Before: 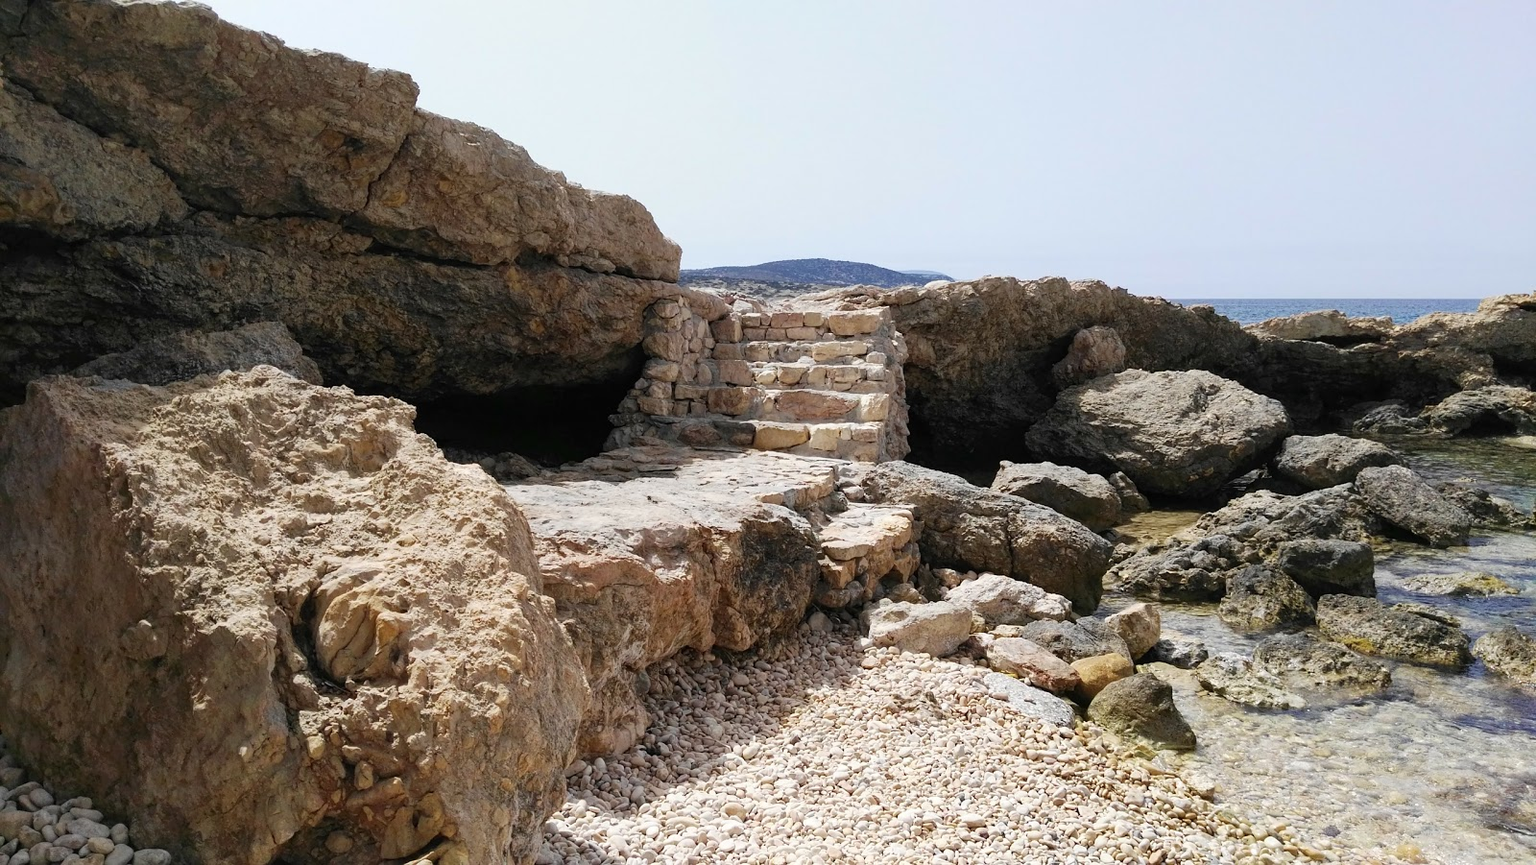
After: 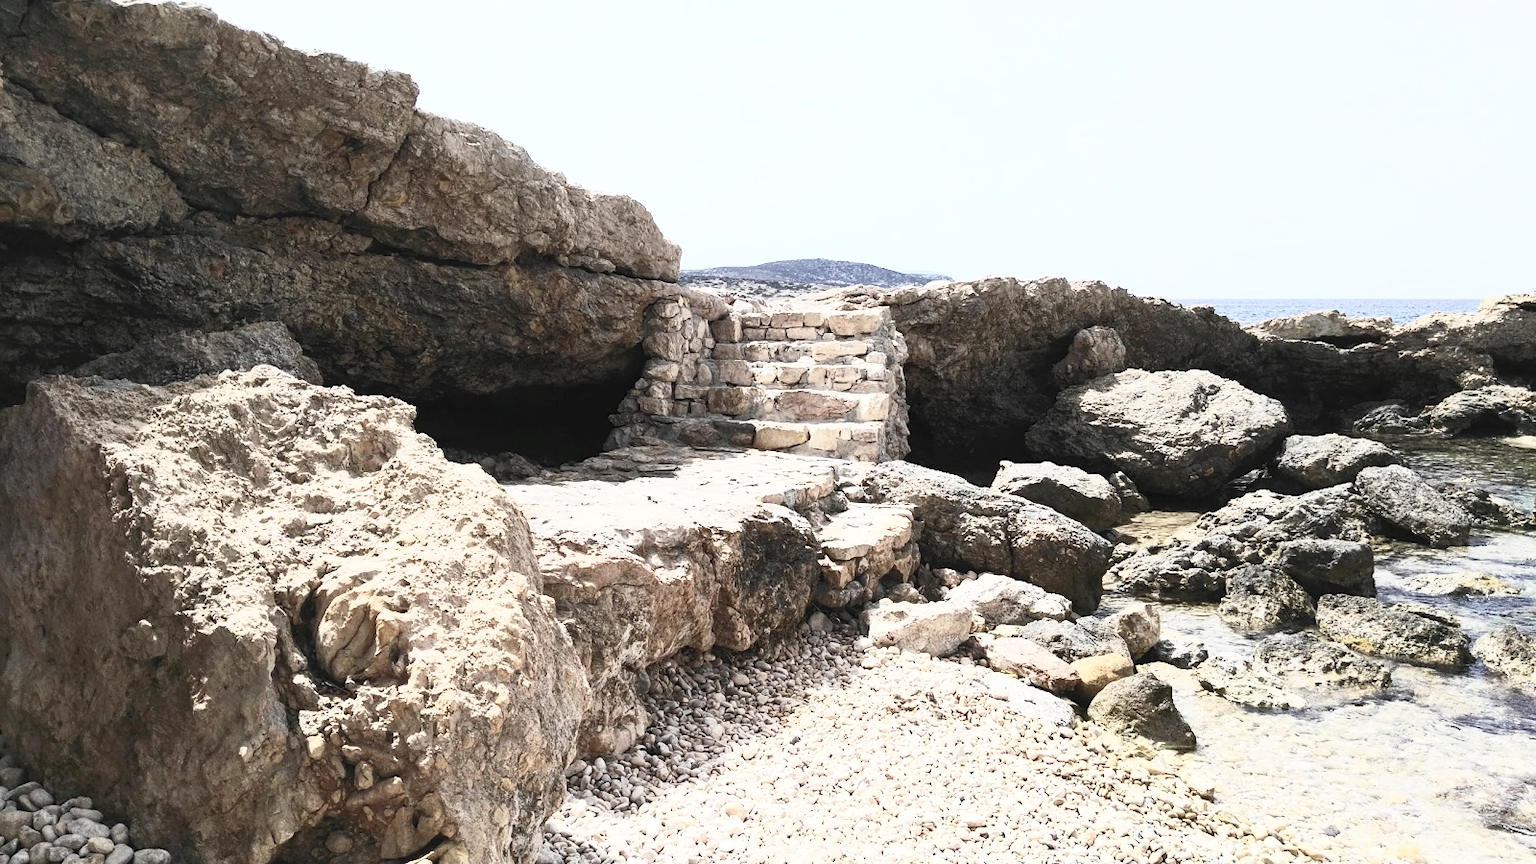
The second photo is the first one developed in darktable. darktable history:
contrast brightness saturation: contrast 0.569, brightness 0.579, saturation -0.329
